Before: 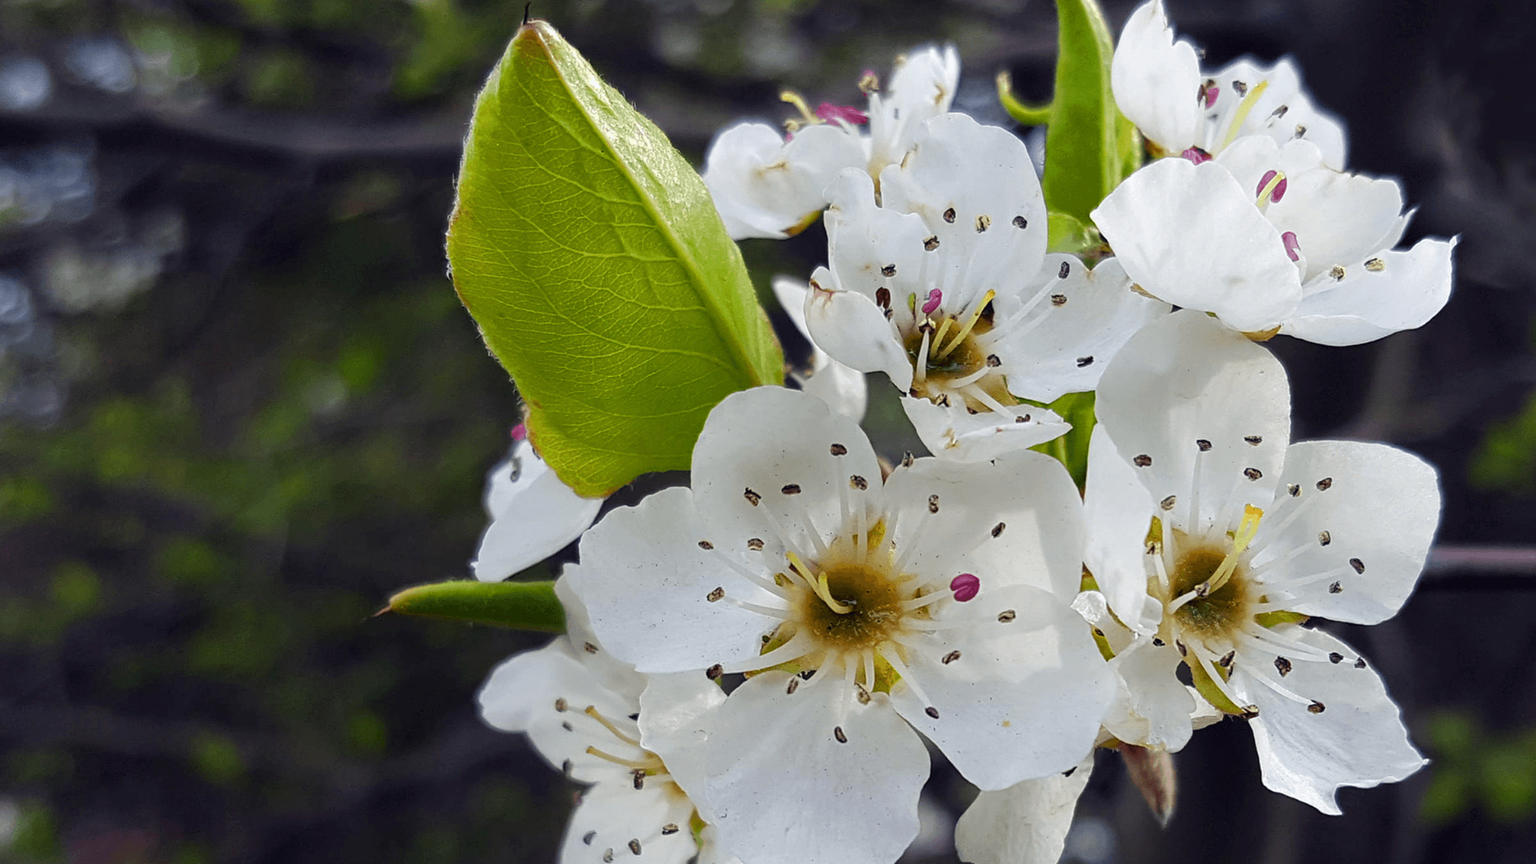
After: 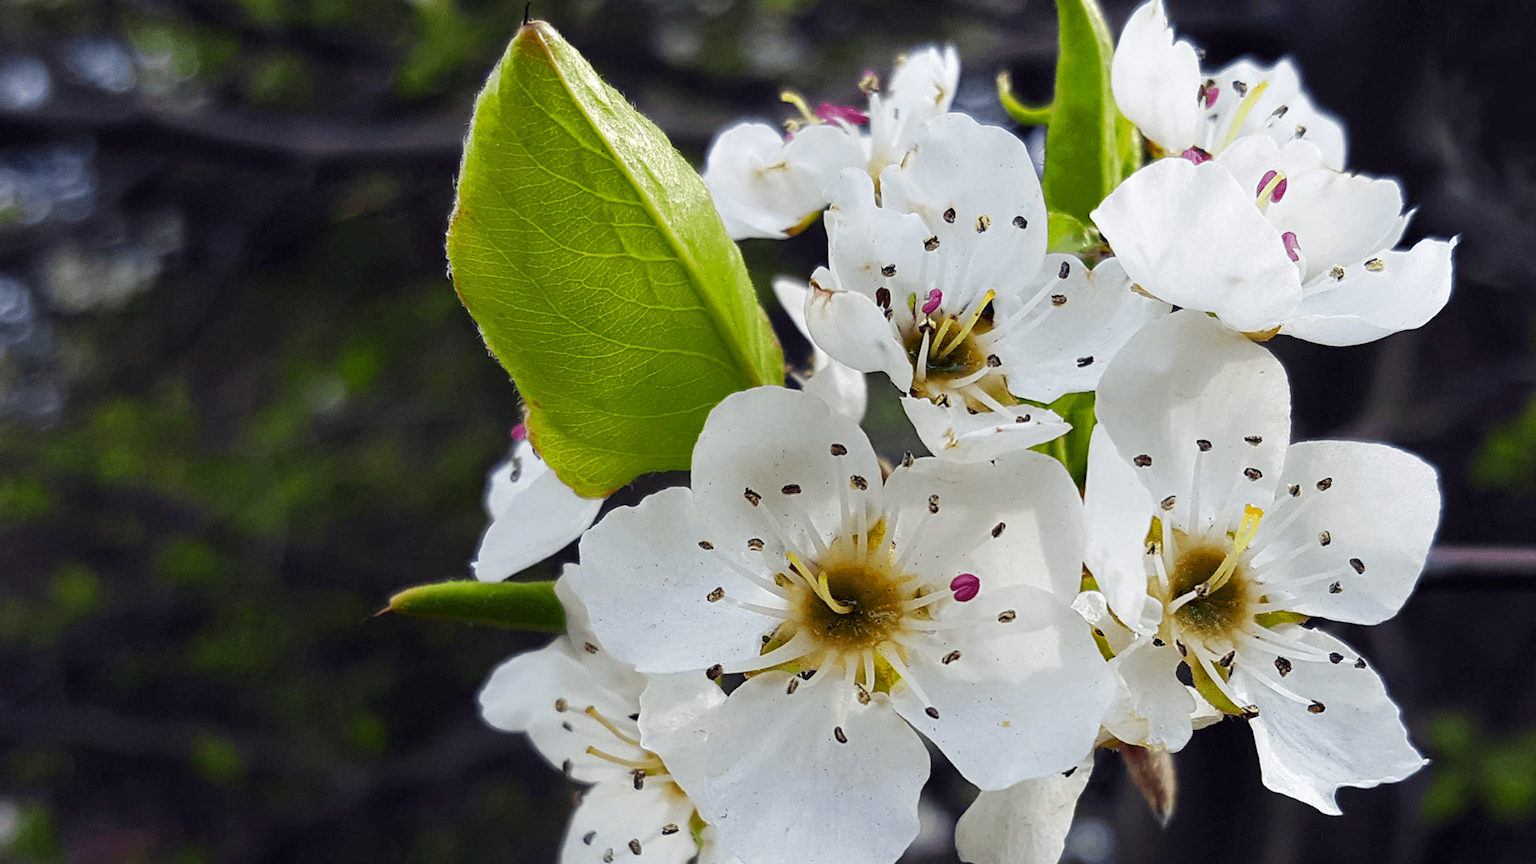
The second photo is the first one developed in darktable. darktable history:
tone curve "[contrast+]": curves: ch0 [(0, 0) (0.08, 0.06) (0.17, 0.14) (0.5, 0.5) (0.83, 0.86) (0.92, 0.94) (1, 1)], preserve colors none | blend: blend mode normal, opacity 100%; mask: uniform (no mask)
